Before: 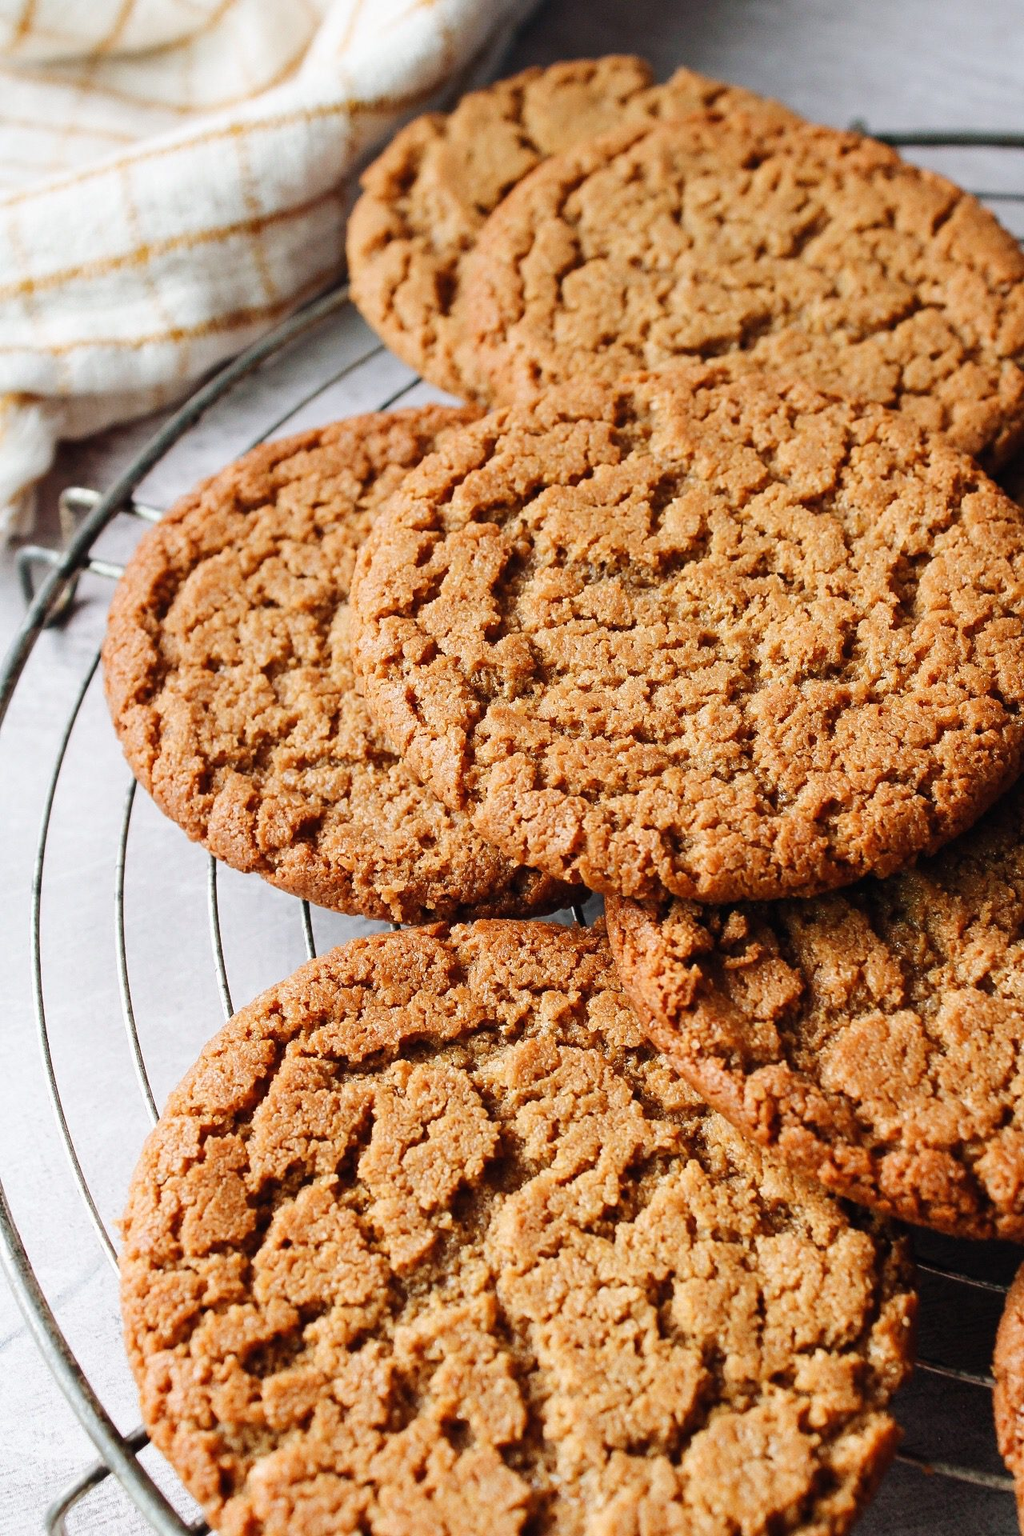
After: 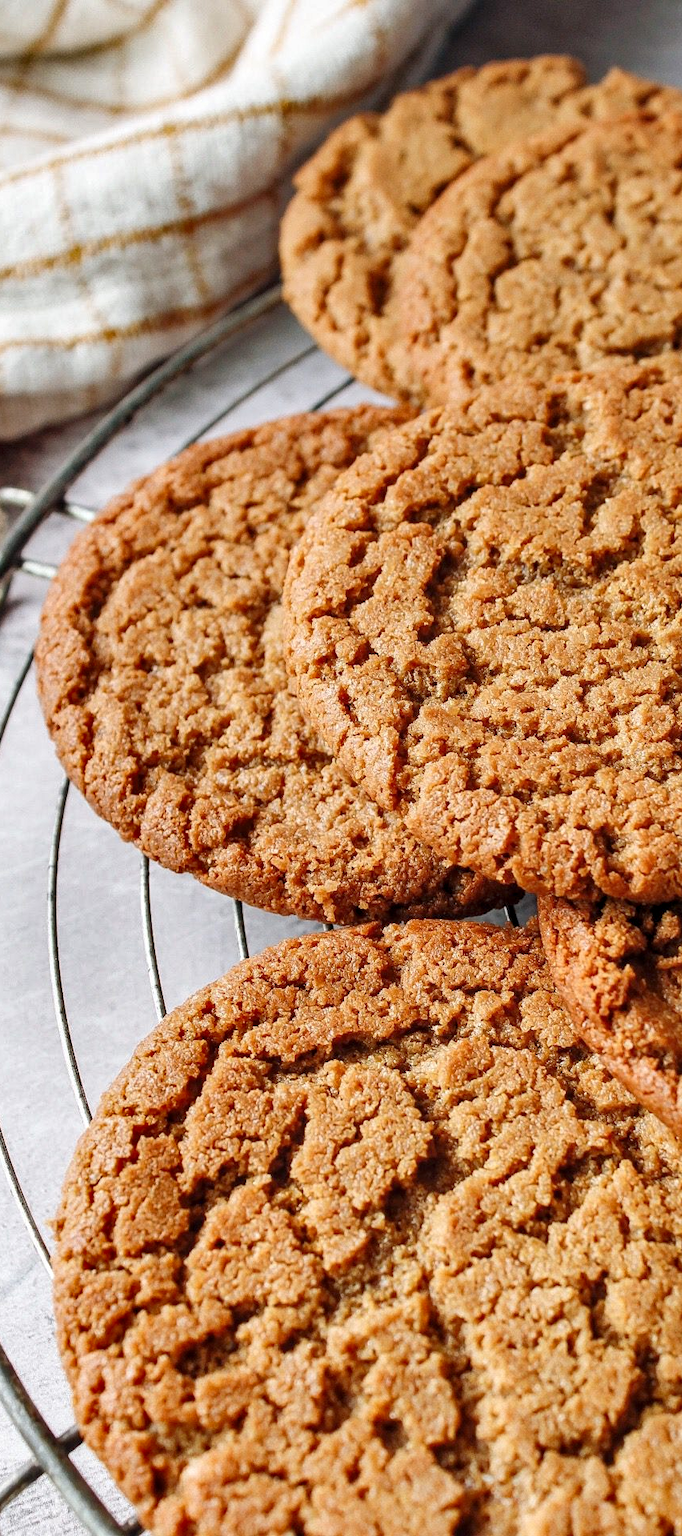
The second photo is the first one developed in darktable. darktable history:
shadows and highlights: low approximation 0.01, soften with gaussian
local contrast: on, module defaults
rgb curve: curves: ch0 [(0, 0) (0.053, 0.068) (0.122, 0.128) (1, 1)]
crop and rotate: left 6.617%, right 26.717%
